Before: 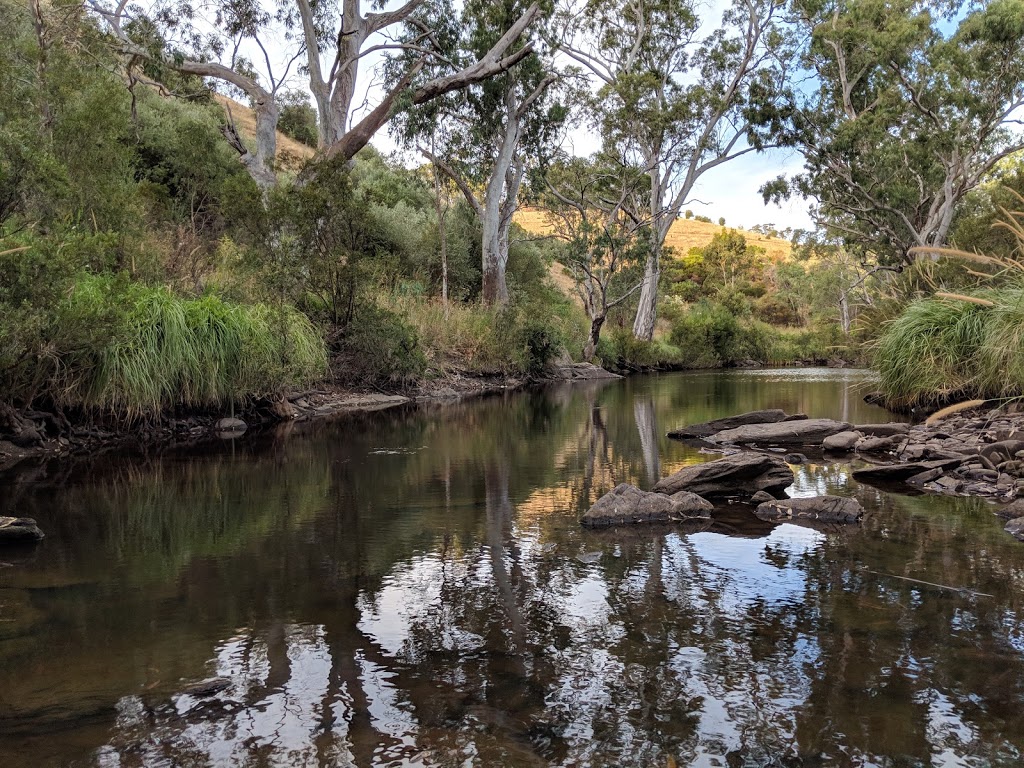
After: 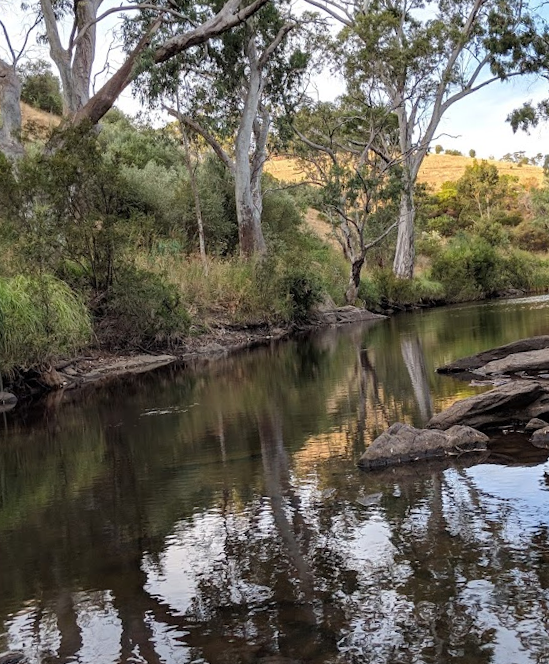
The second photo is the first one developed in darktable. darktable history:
crop: left 21.674%, right 22.086%
rotate and perspective: rotation -5°, crop left 0.05, crop right 0.952, crop top 0.11, crop bottom 0.89
